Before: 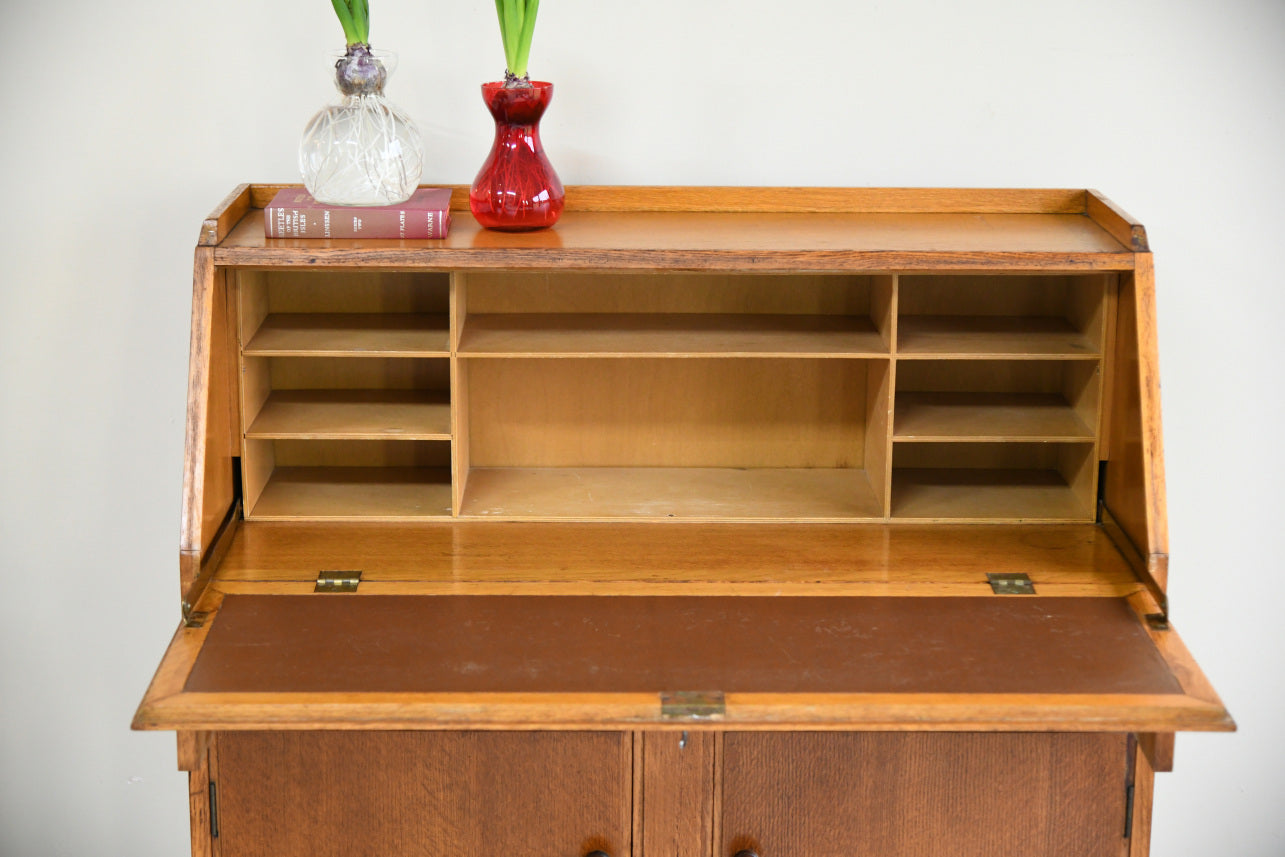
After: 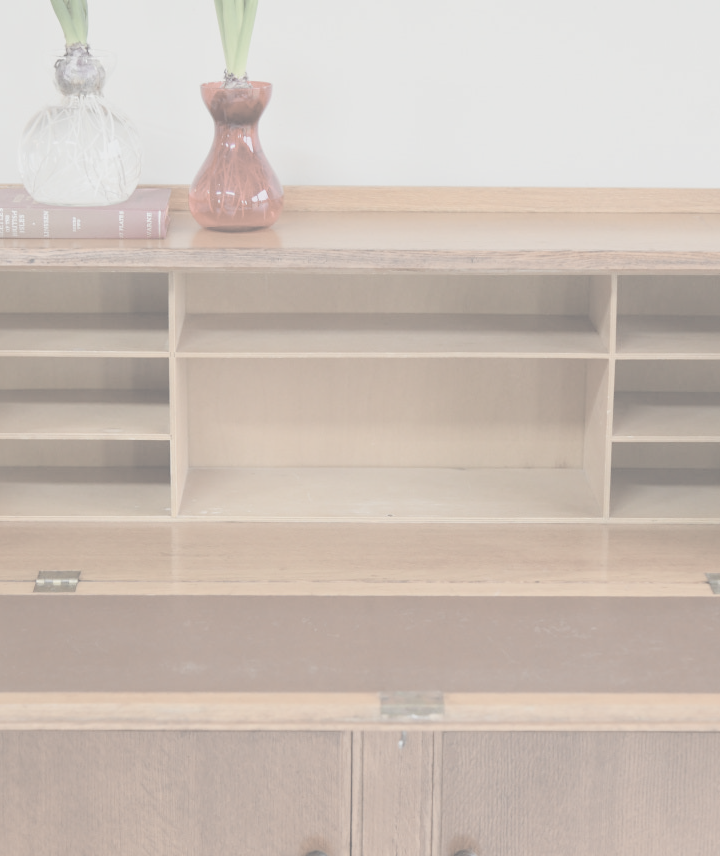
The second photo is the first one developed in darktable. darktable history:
crop: left 21.875%, right 22.027%, bottom 0.011%
contrast brightness saturation: contrast -0.321, brightness 0.736, saturation -0.78
